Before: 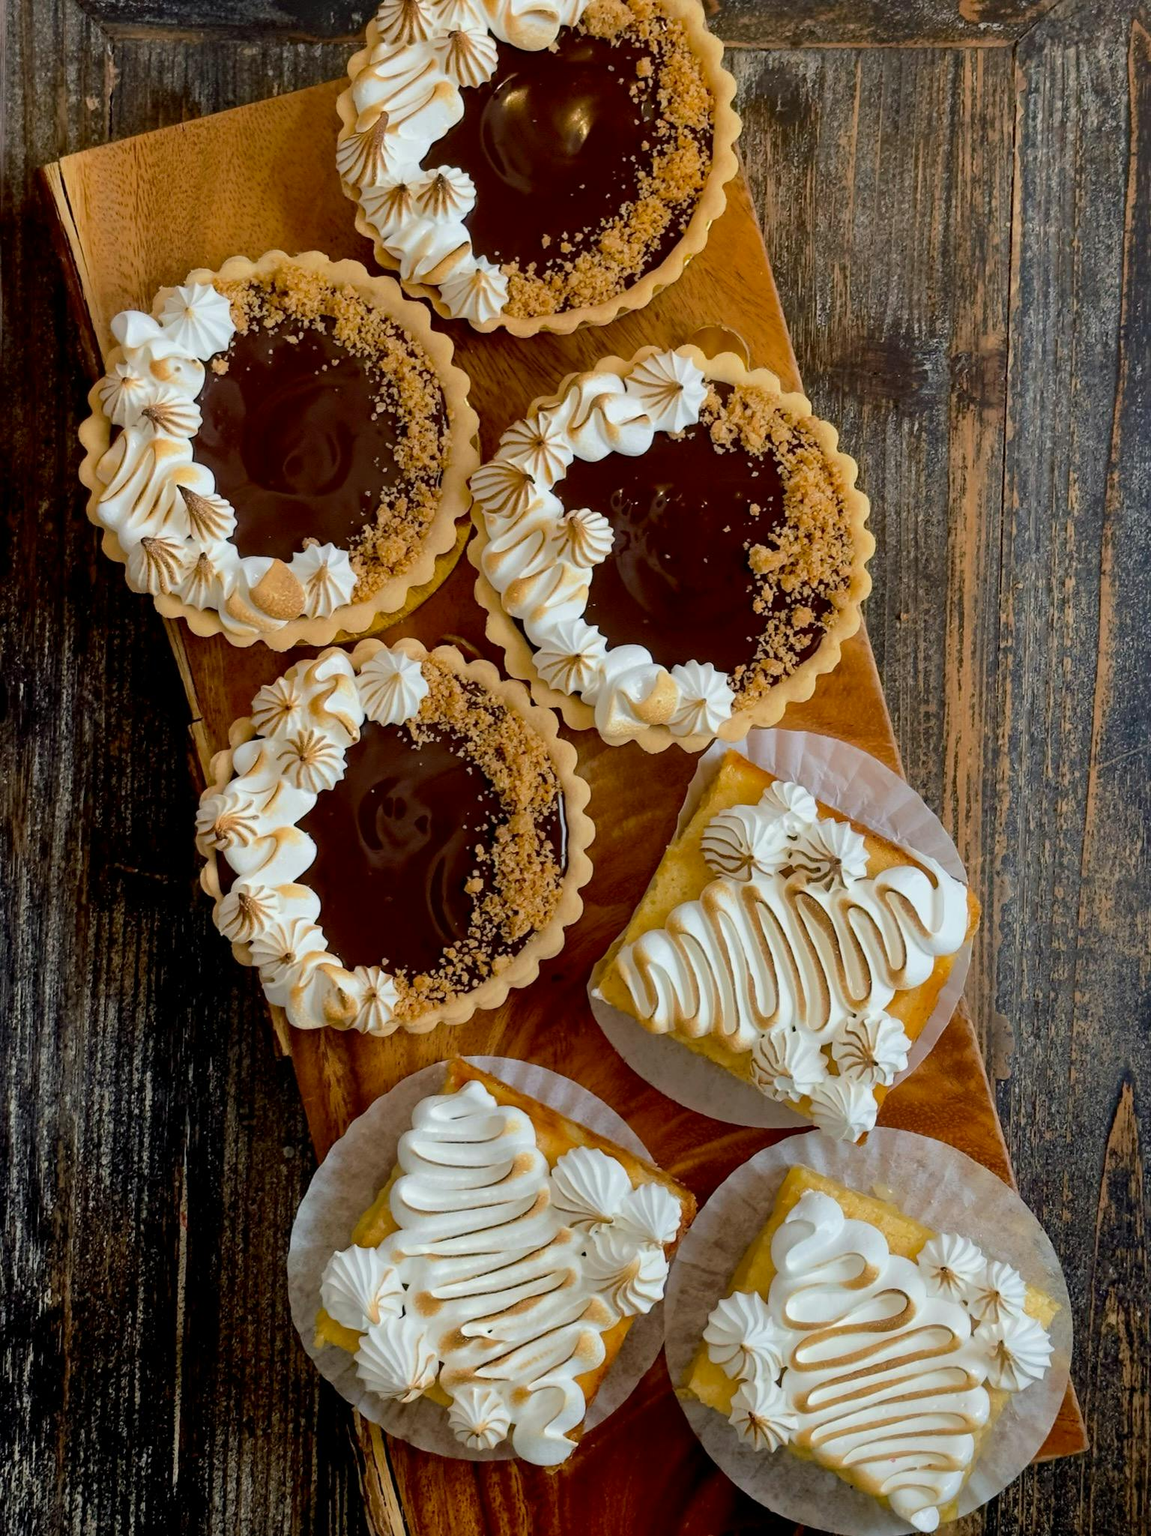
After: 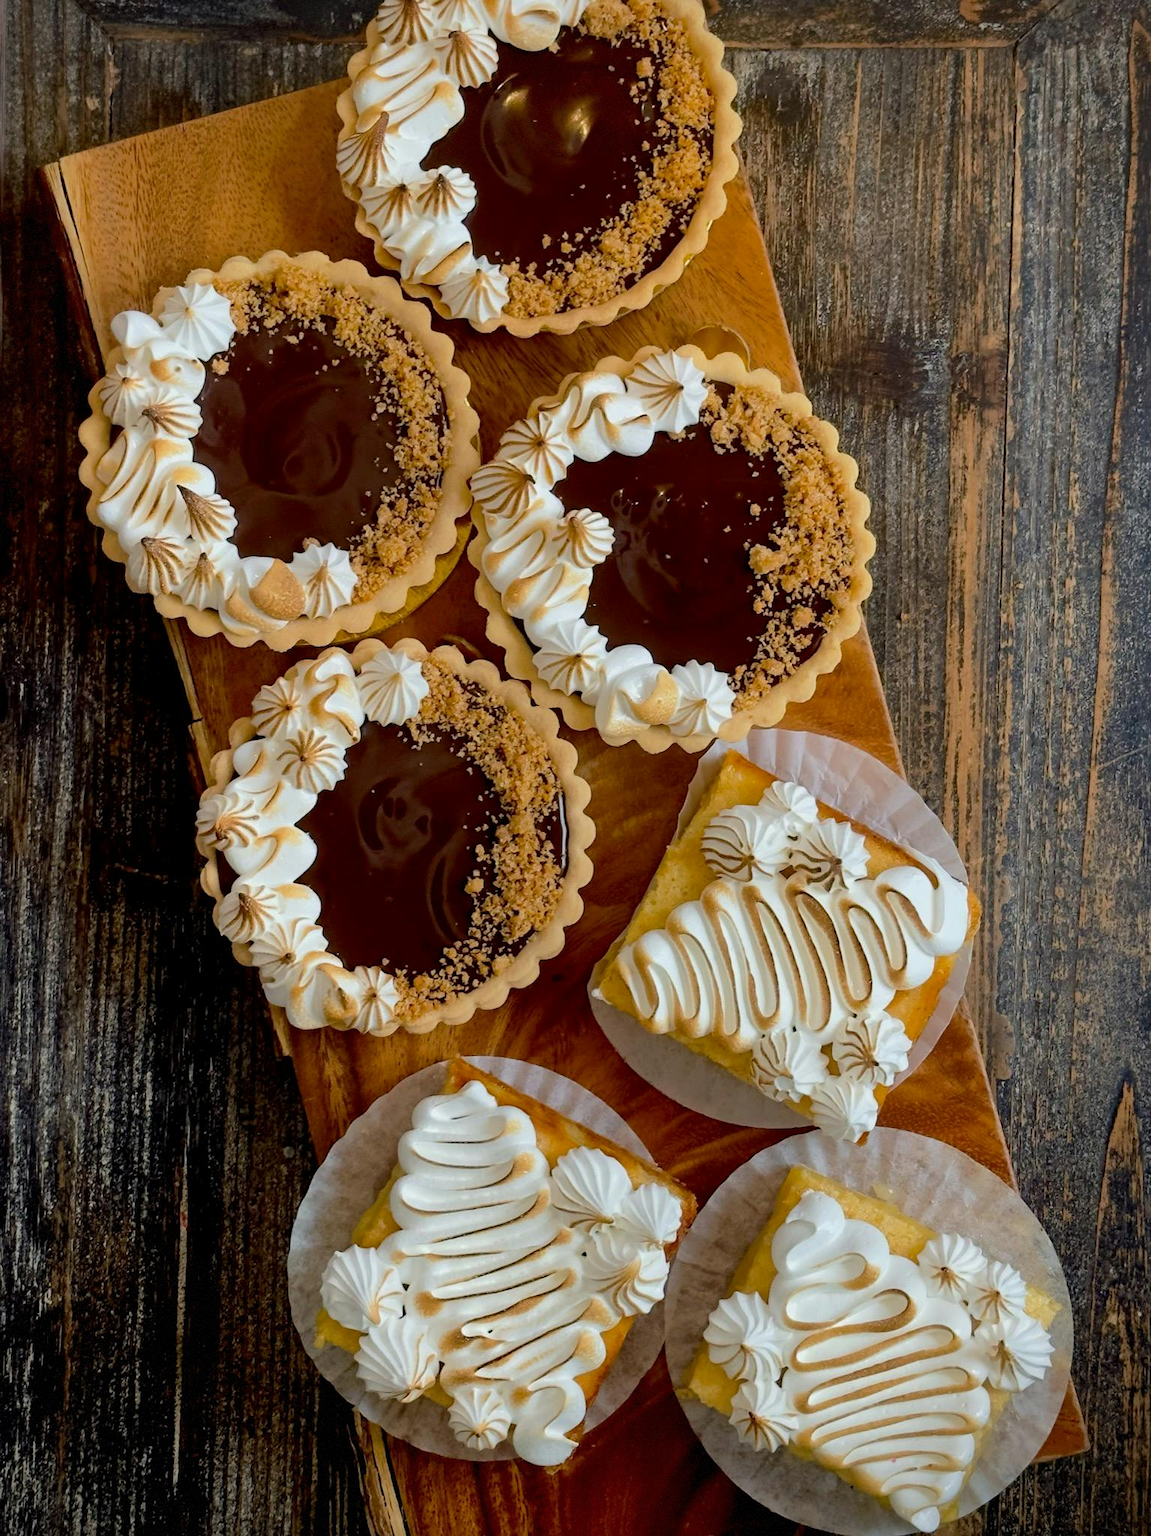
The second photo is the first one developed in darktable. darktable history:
tone equalizer: edges refinement/feathering 500, mask exposure compensation -1.57 EV, preserve details no
vignetting: fall-off radius 61.08%, saturation -0.003, dithering 8-bit output
